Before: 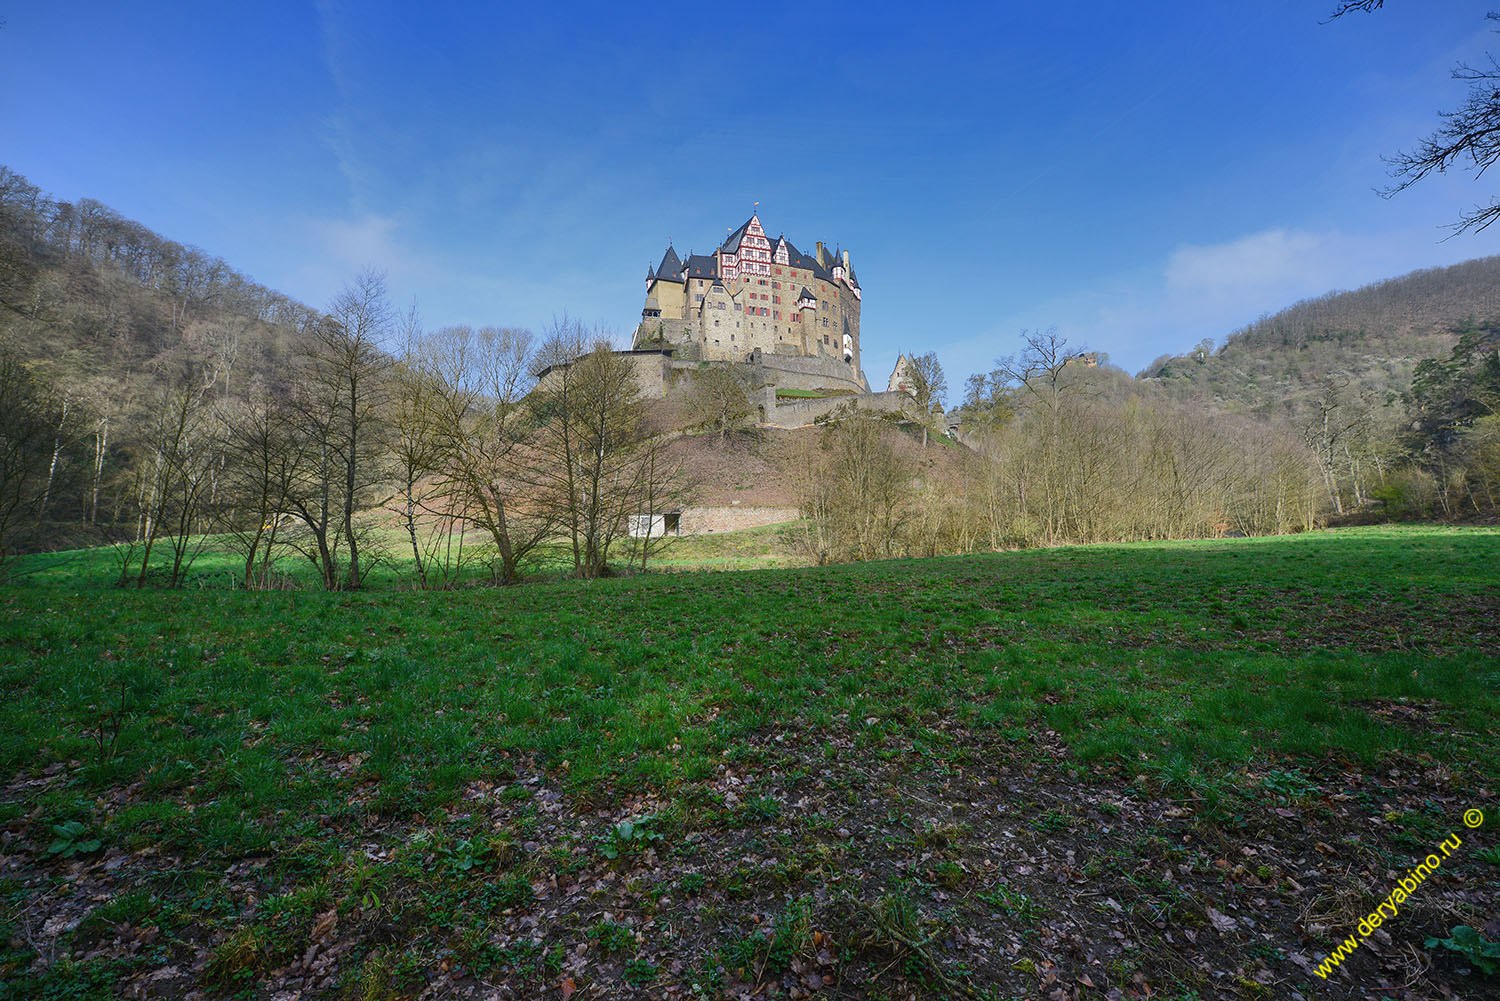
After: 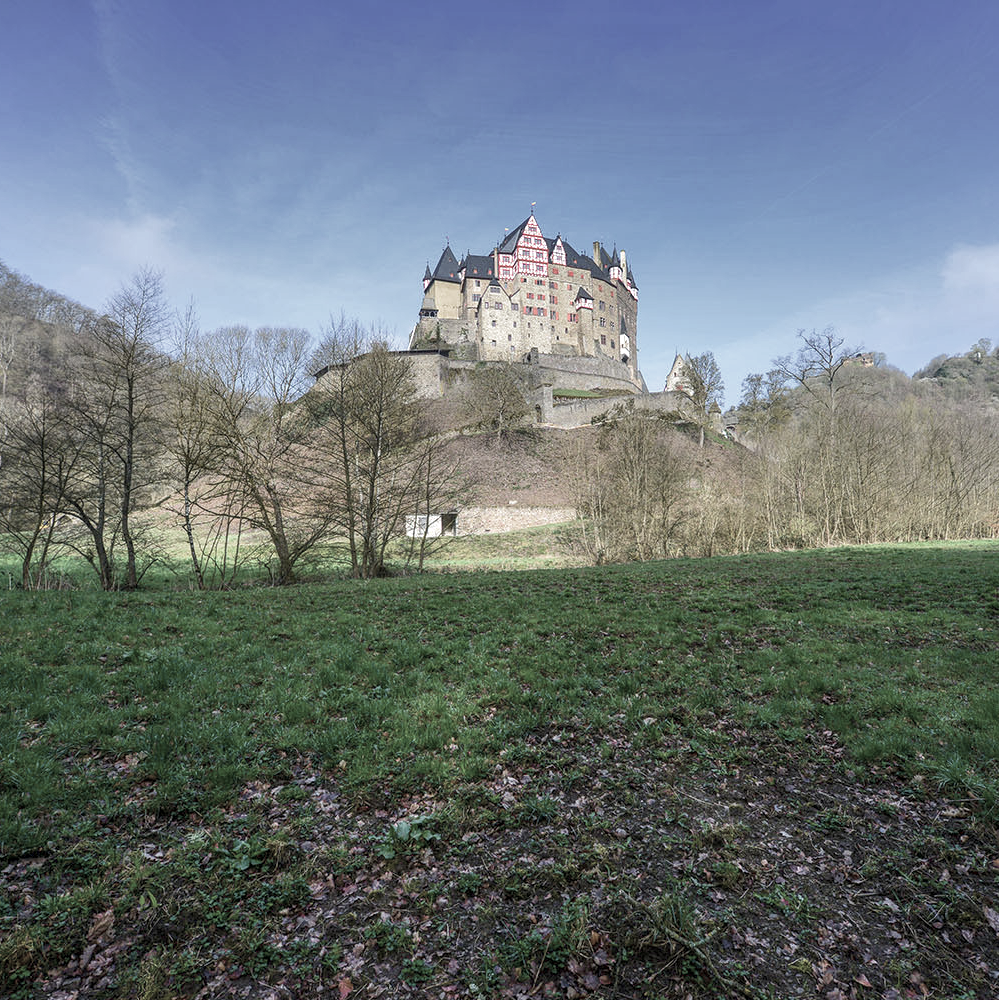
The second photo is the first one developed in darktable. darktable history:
local contrast: on, module defaults
velvia: on, module defaults
color zones: curves: ch0 [(0, 0.6) (0.129, 0.508) (0.193, 0.483) (0.429, 0.5) (0.571, 0.5) (0.714, 0.5) (0.857, 0.5) (1, 0.6)]; ch1 [(0, 0.481) (0.112, 0.245) (0.213, 0.223) (0.429, 0.233) (0.571, 0.231) (0.683, 0.242) (0.857, 0.296) (1, 0.481)]
shadows and highlights: radius 127.8, shadows 21.2, highlights -21.91, low approximation 0.01
crop and rotate: left 14.94%, right 18.394%
exposure: exposure 0.379 EV, compensate highlight preservation false
